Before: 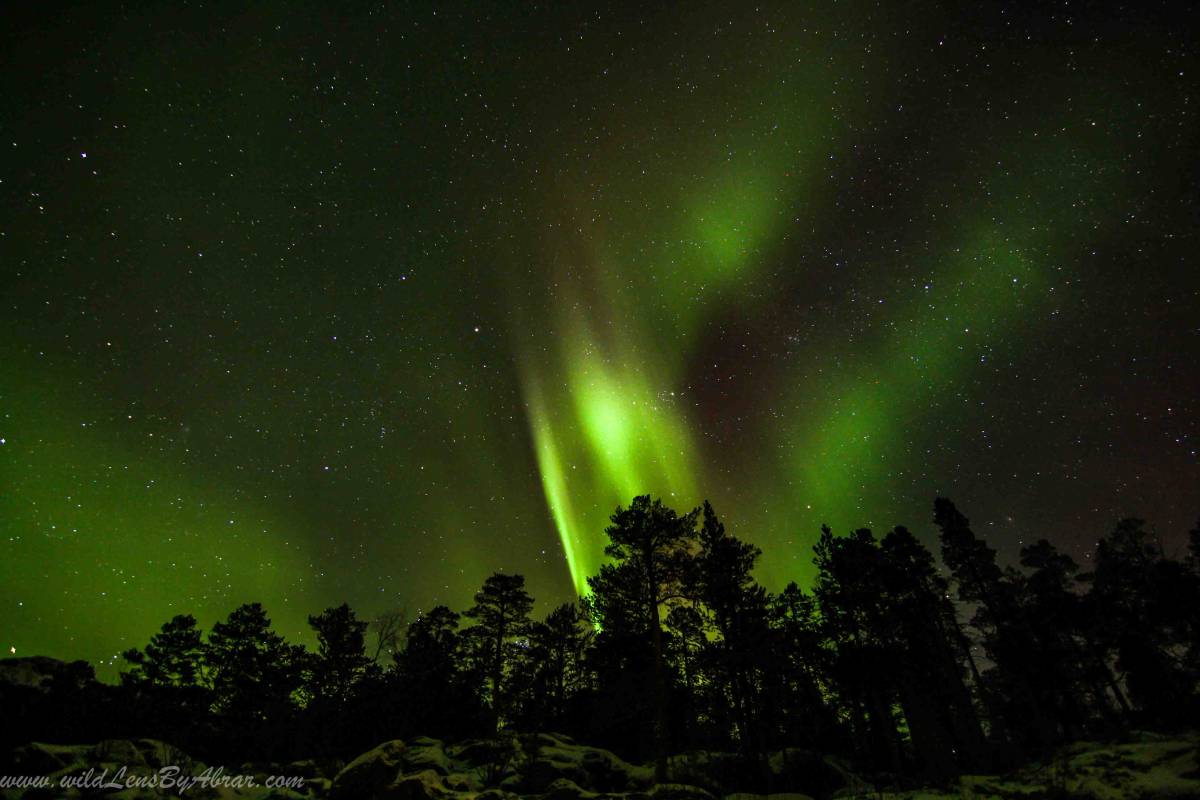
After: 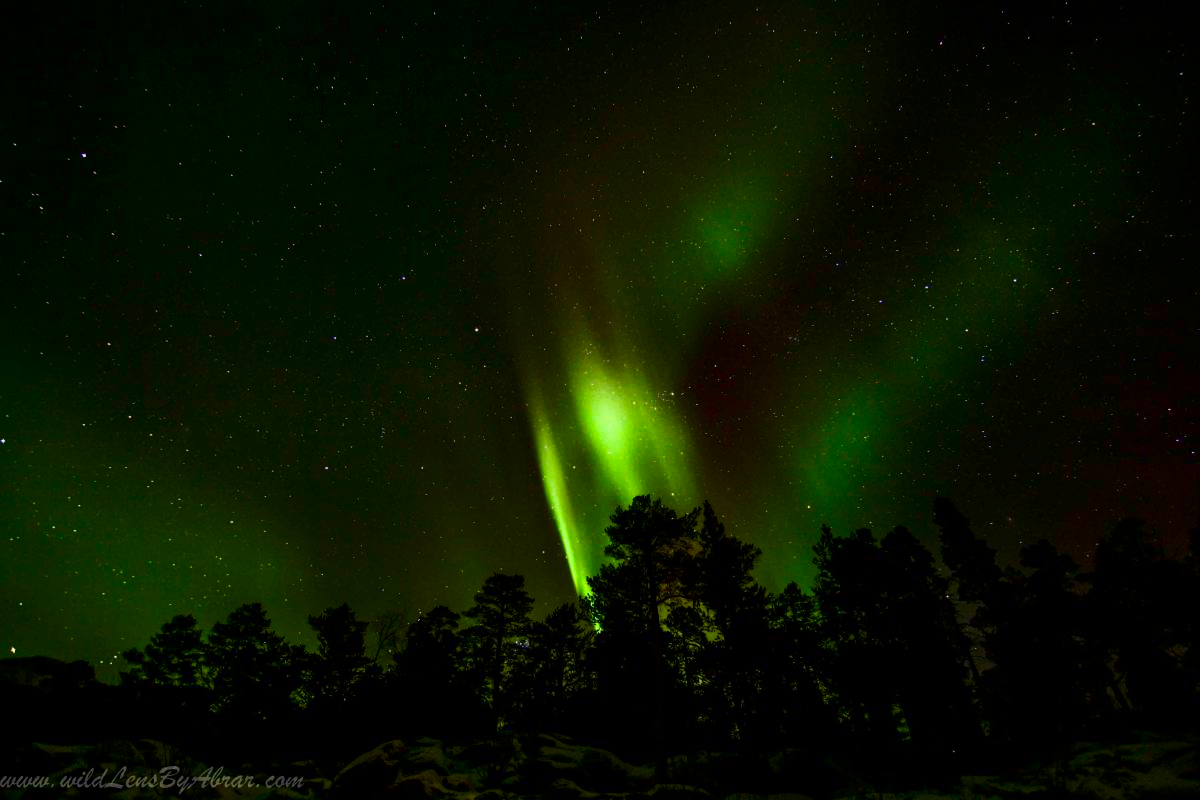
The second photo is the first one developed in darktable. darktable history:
contrast brightness saturation: contrast 0.131, brightness -0.236, saturation 0.142
